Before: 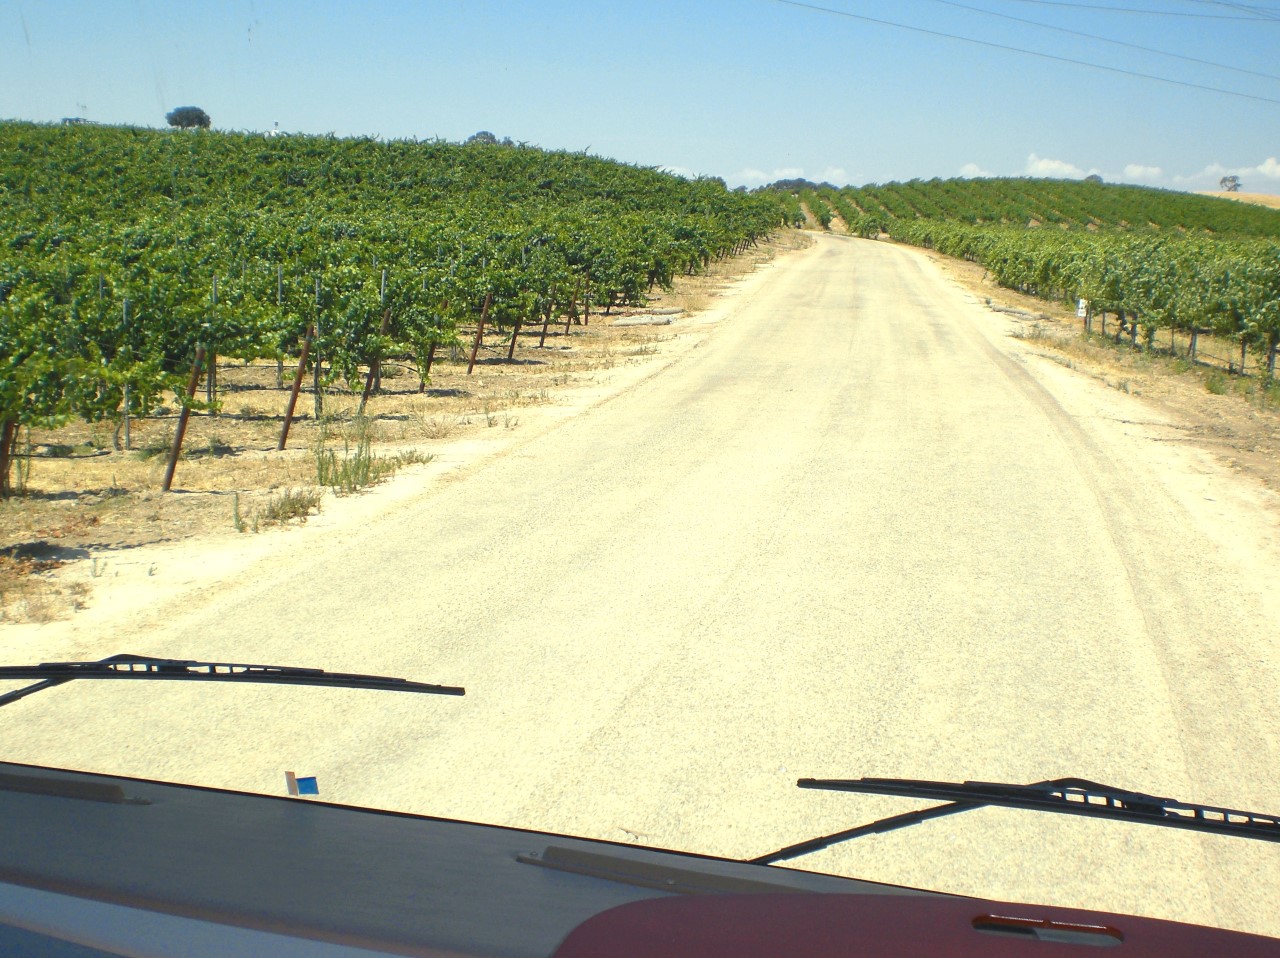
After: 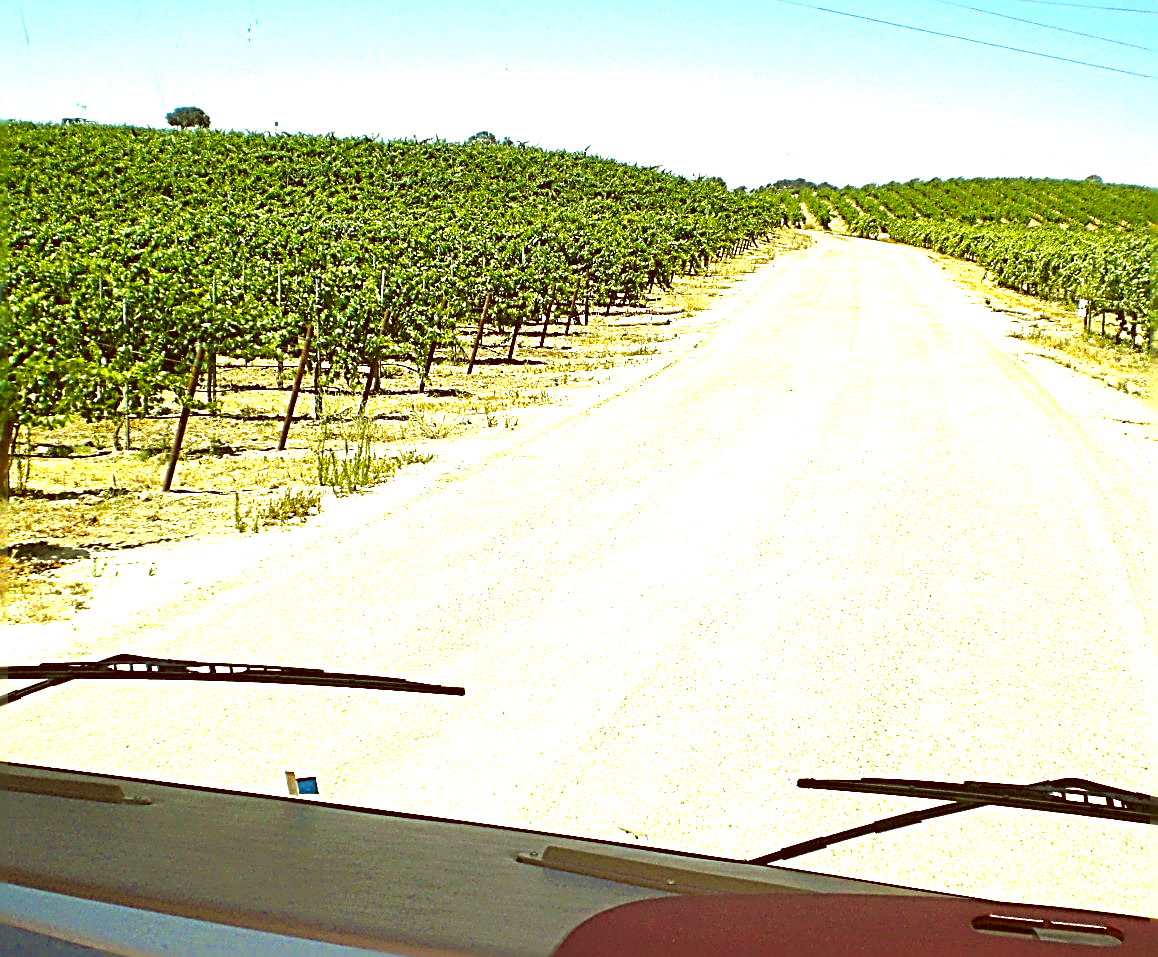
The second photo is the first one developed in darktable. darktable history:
color correction: highlights a* -5.23, highlights b* 9.8, shadows a* 9.65, shadows b* 24.58
sharpen: radius 3.15, amount 1.748
crop: right 9.479%, bottom 0.049%
levels: levels [0.062, 0.494, 0.925]
exposure: black level correction 0, exposure 0.692 EV, compensate exposure bias true, compensate highlight preservation false
color balance rgb: global offset › luminance -0.285%, global offset › hue 261.8°, perceptual saturation grading › global saturation 30.261%
velvia: strength 44.93%
local contrast: mode bilateral grid, contrast 21, coarseness 49, detail 132%, midtone range 0.2
